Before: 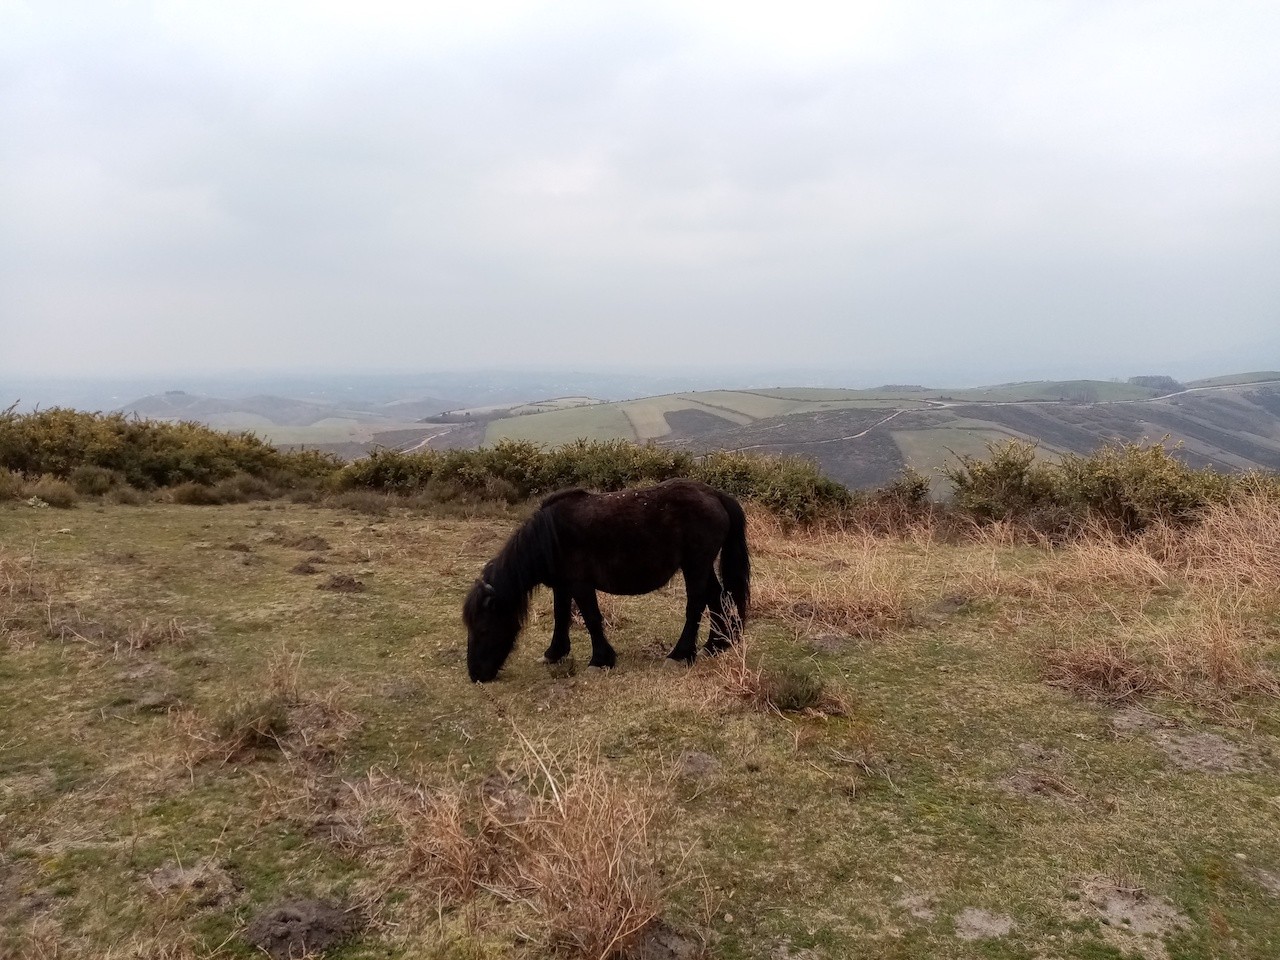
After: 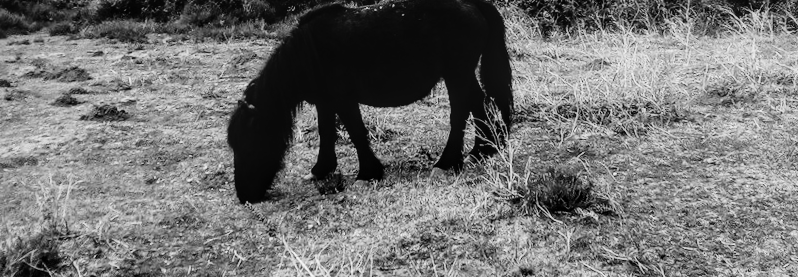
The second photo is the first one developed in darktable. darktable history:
local contrast: on, module defaults
monochrome: on, module defaults
color calibration: output R [1.063, -0.012, -0.003, 0], output G [0, 1.022, 0.021, 0], output B [-0.079, 0.047, 1, 0], illuminant custom, x 0.389, y 0.387, temperature 3838.64 K
base curve: curves: ch0 [(0, 0) (0.036, 0.025) (0.121, 0.166) (0.206, 0.329) (0.605, 0.79) (1, 1)], preserve colors none
color correction: highlights a* 5.62, highlights b* 33.57, shadows a* -25.86, shadows b* 4.02
rotate and perspective: rotation -3.52°, crop left 0.036, crop right 0.964, crop top 0.081, crop bottom 0.919
tone curve: curves: ch0 [(0, 0.023) (0.104, 0.058) (0.21, 0.162) (0.469, 0.524) (0.579, 0.65) (0.725, 0.8) (0.858, 0.903) (1, 0.974)]; ch1 [(0, 0) (0.414, 0.395) (0.447, 0.447) (0.502, 0.501) (0.521, 0.512) (0.566, 0.566) (0.618, 0.61) (0.654, 0.642) (1, 1)]; ch2 [(0, 0) (0.369, 0.388) (0.437, 0.453) (0.492, 0.485) (0.524, 0.508) (0.553, 0.566) (0.583, 0.608) (1, 1)], color space Lab, independent channels, preserve colors none
crop: left 18.091%, top 51.13%, right 17.525%, bottom 16.85%
